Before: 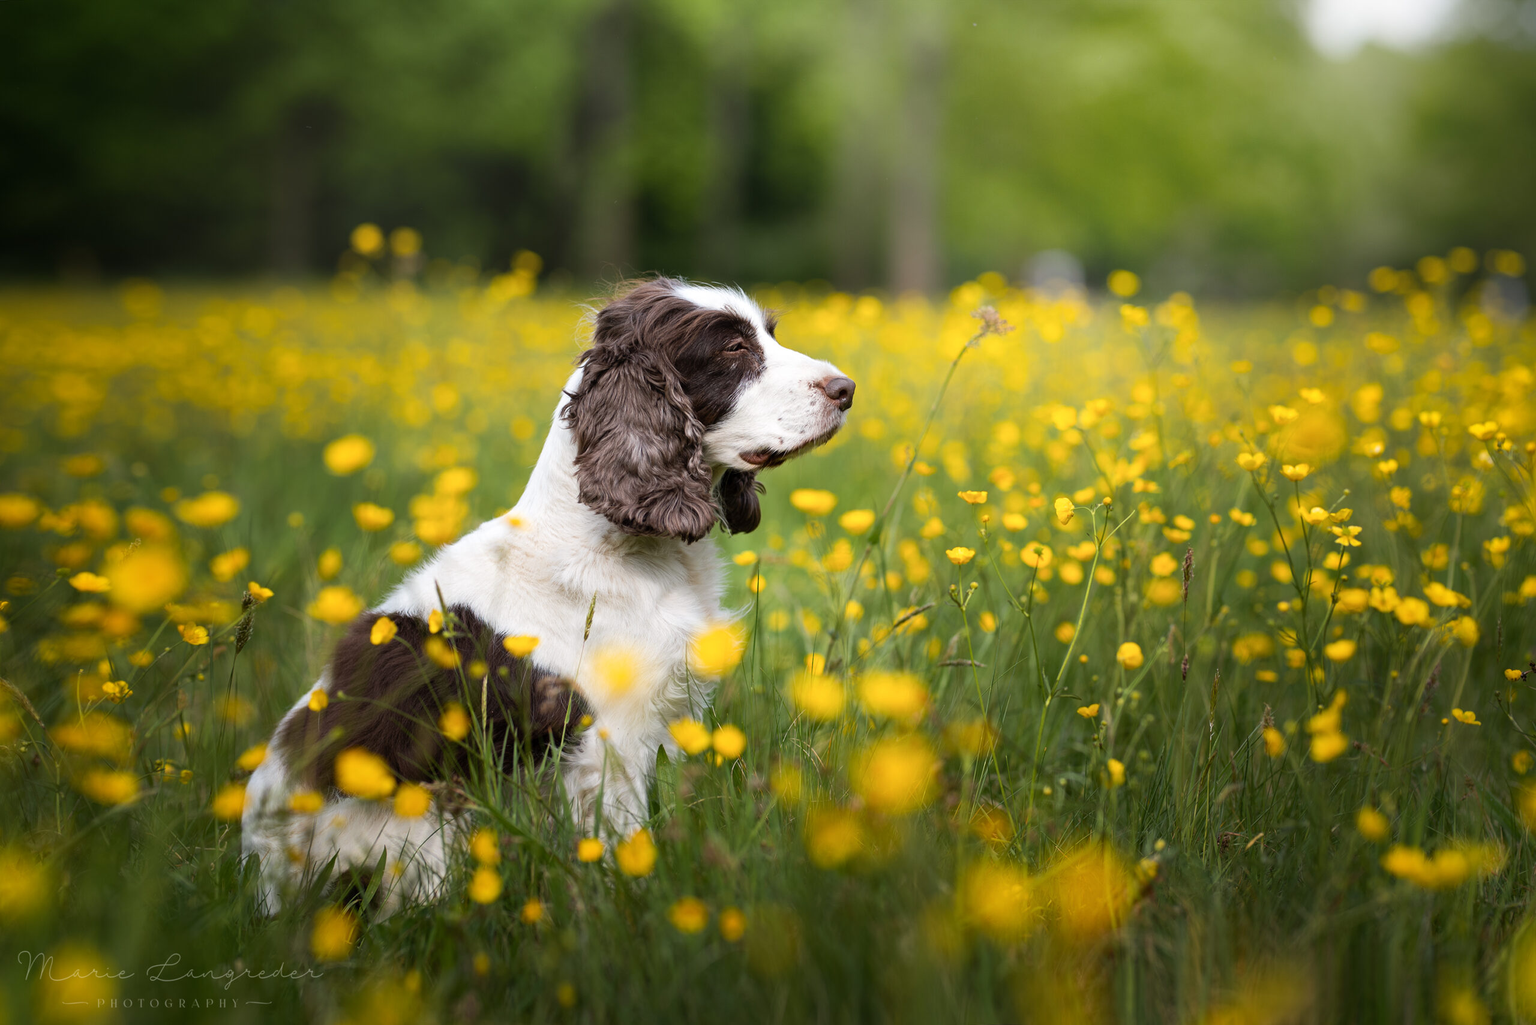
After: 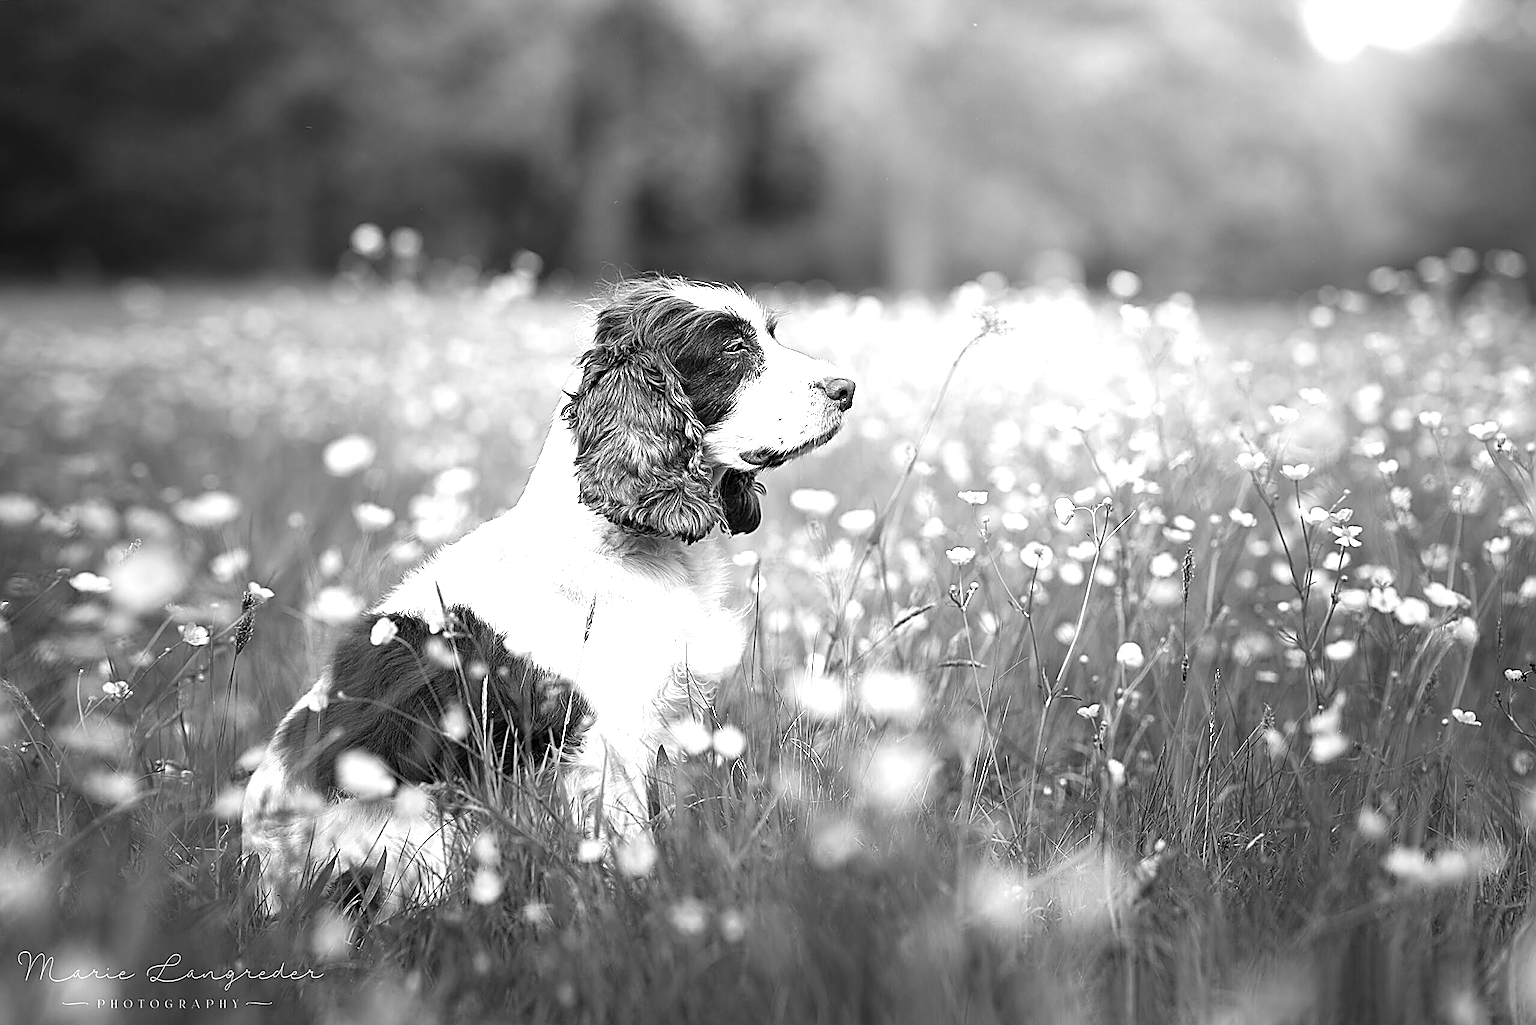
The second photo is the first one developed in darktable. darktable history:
monochrome: on, module defaults
exposure: black level correction 0, exposure 1.1 EV, compensate highlight preservation false
sharpen: amount 2
